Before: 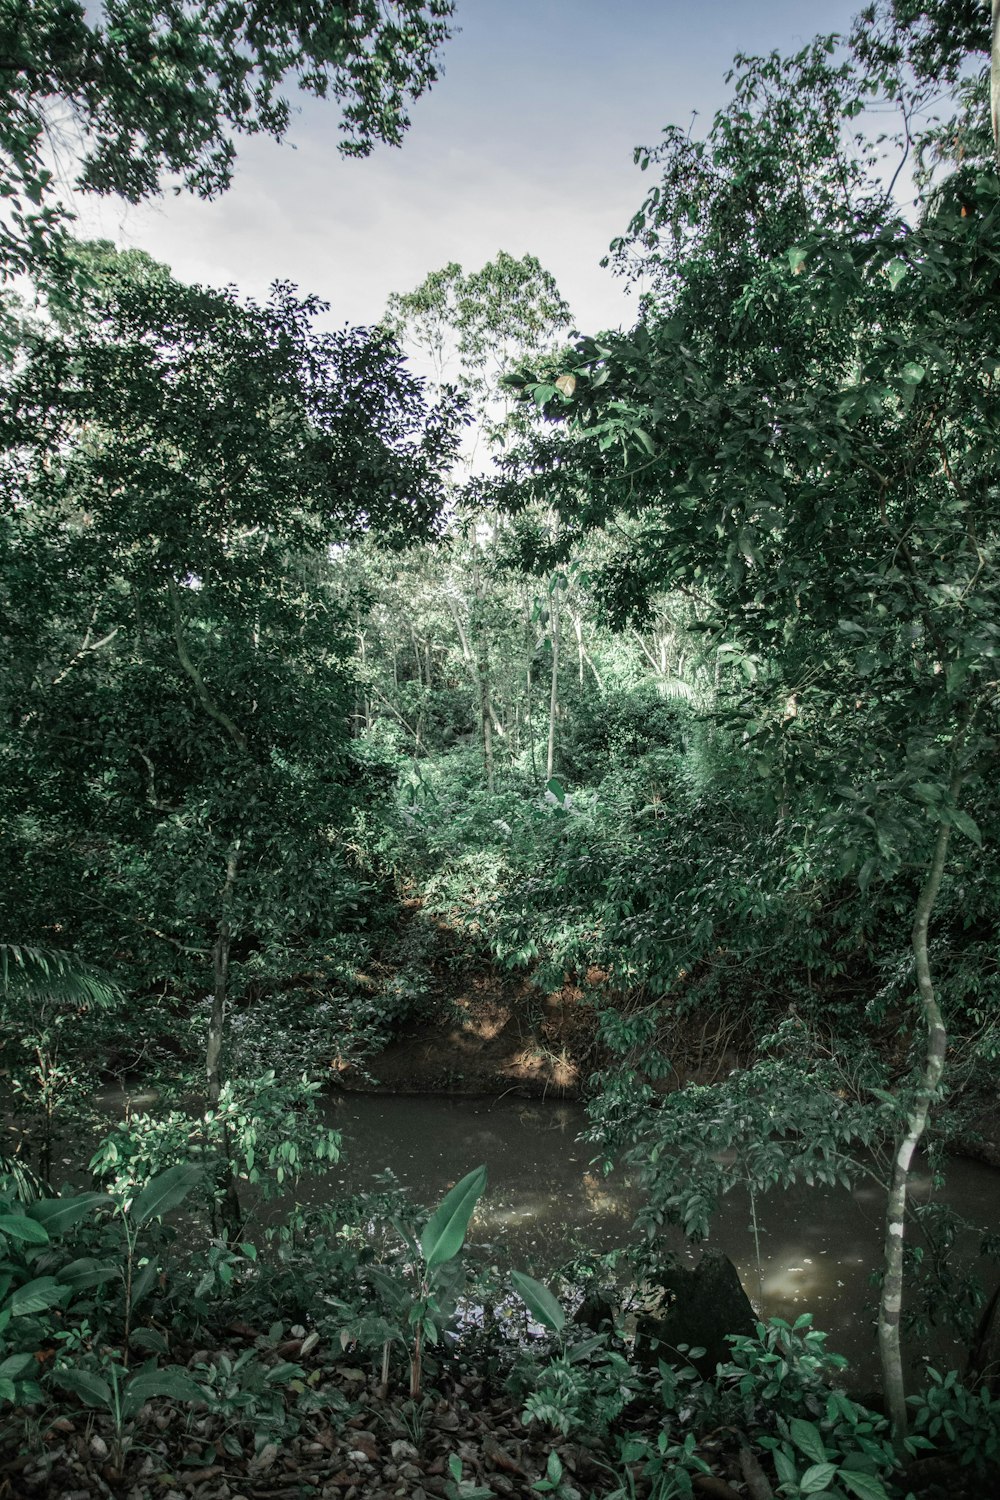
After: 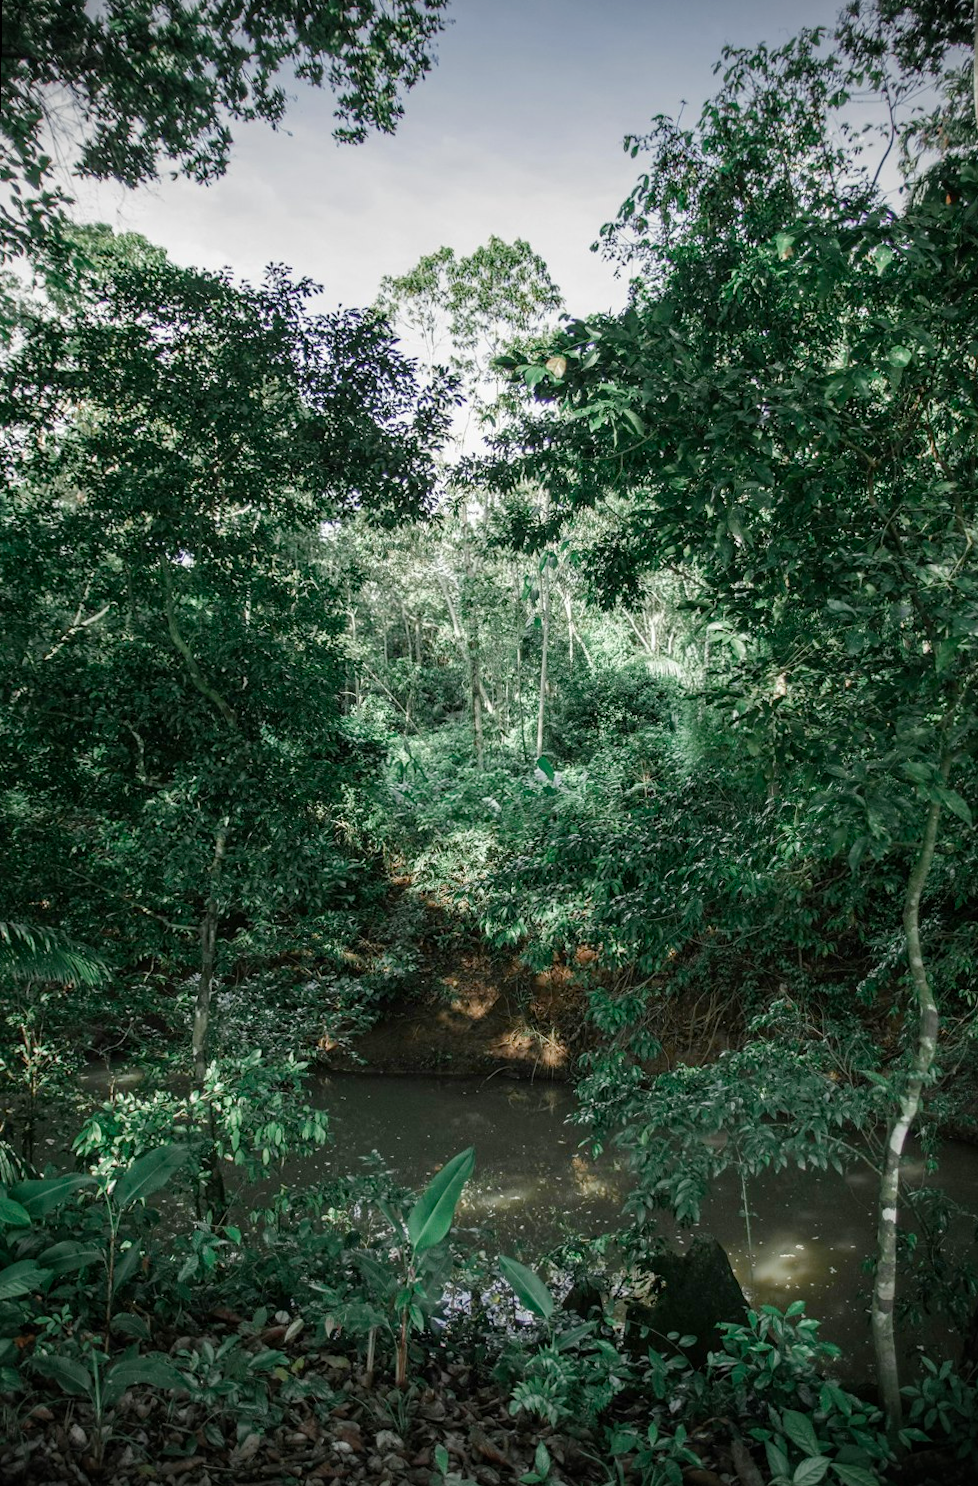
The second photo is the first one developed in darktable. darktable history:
vignetting: on, module defaults
color balance rgb: perceptual saturation grading › global saturation 20%, perceptual saturation grading › highlights -25%, perceptual saturation grading › shadows 50%
rotate and perspective: rotation 0.226°, lens shift (vertical) -0.042, crop left 0.023, crop right 0.982, crop top 0.006, crop bottom 0.994
